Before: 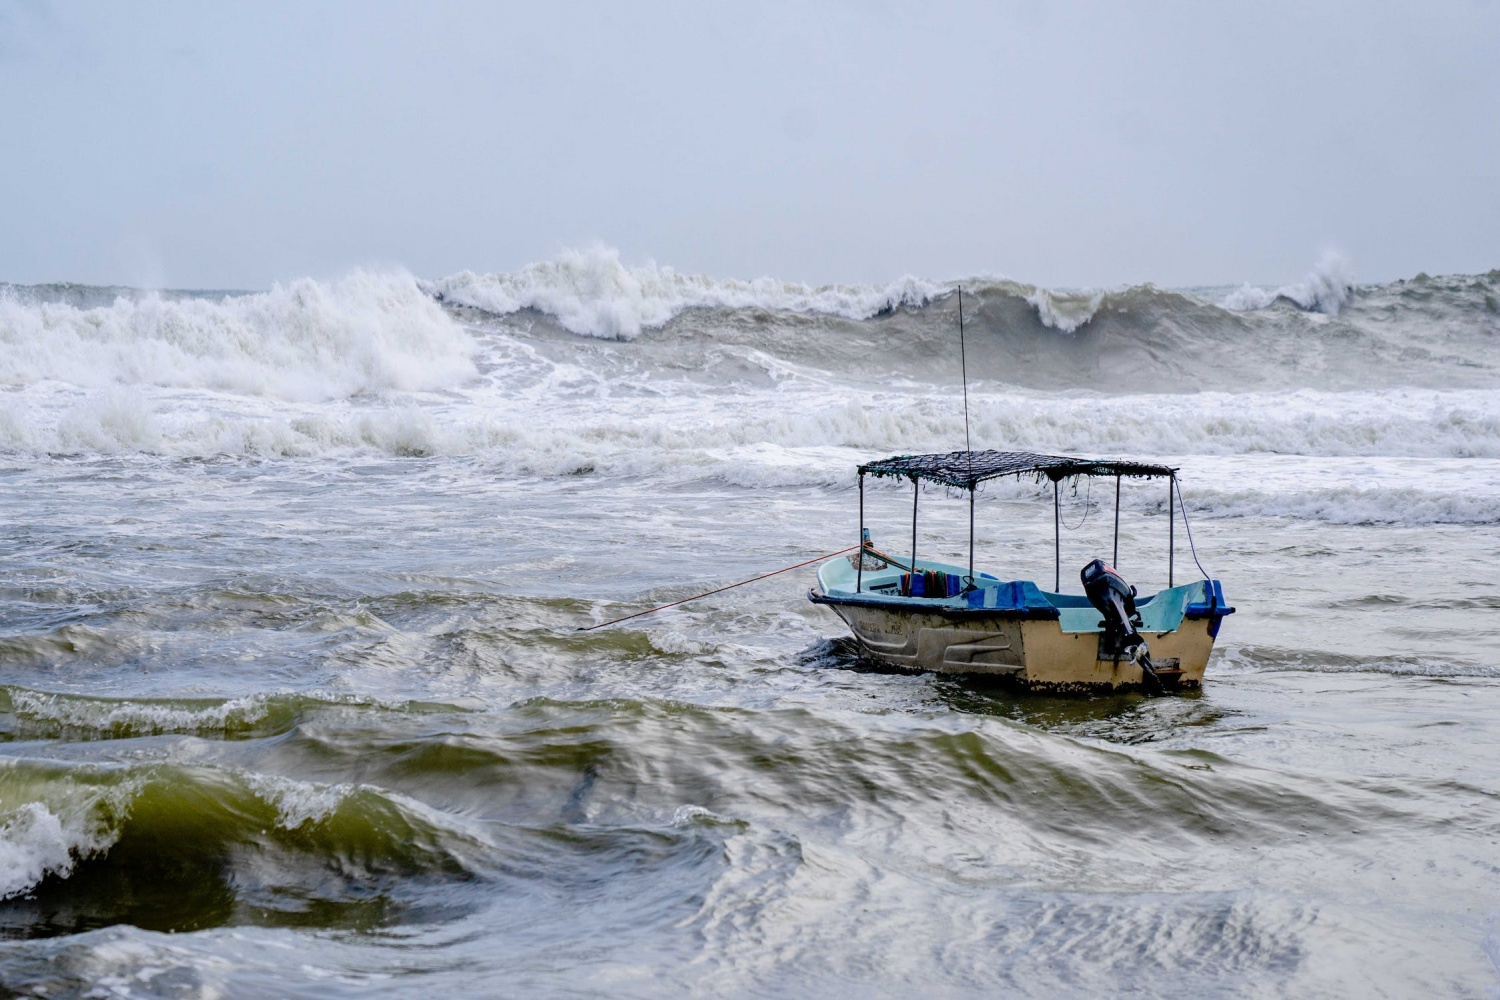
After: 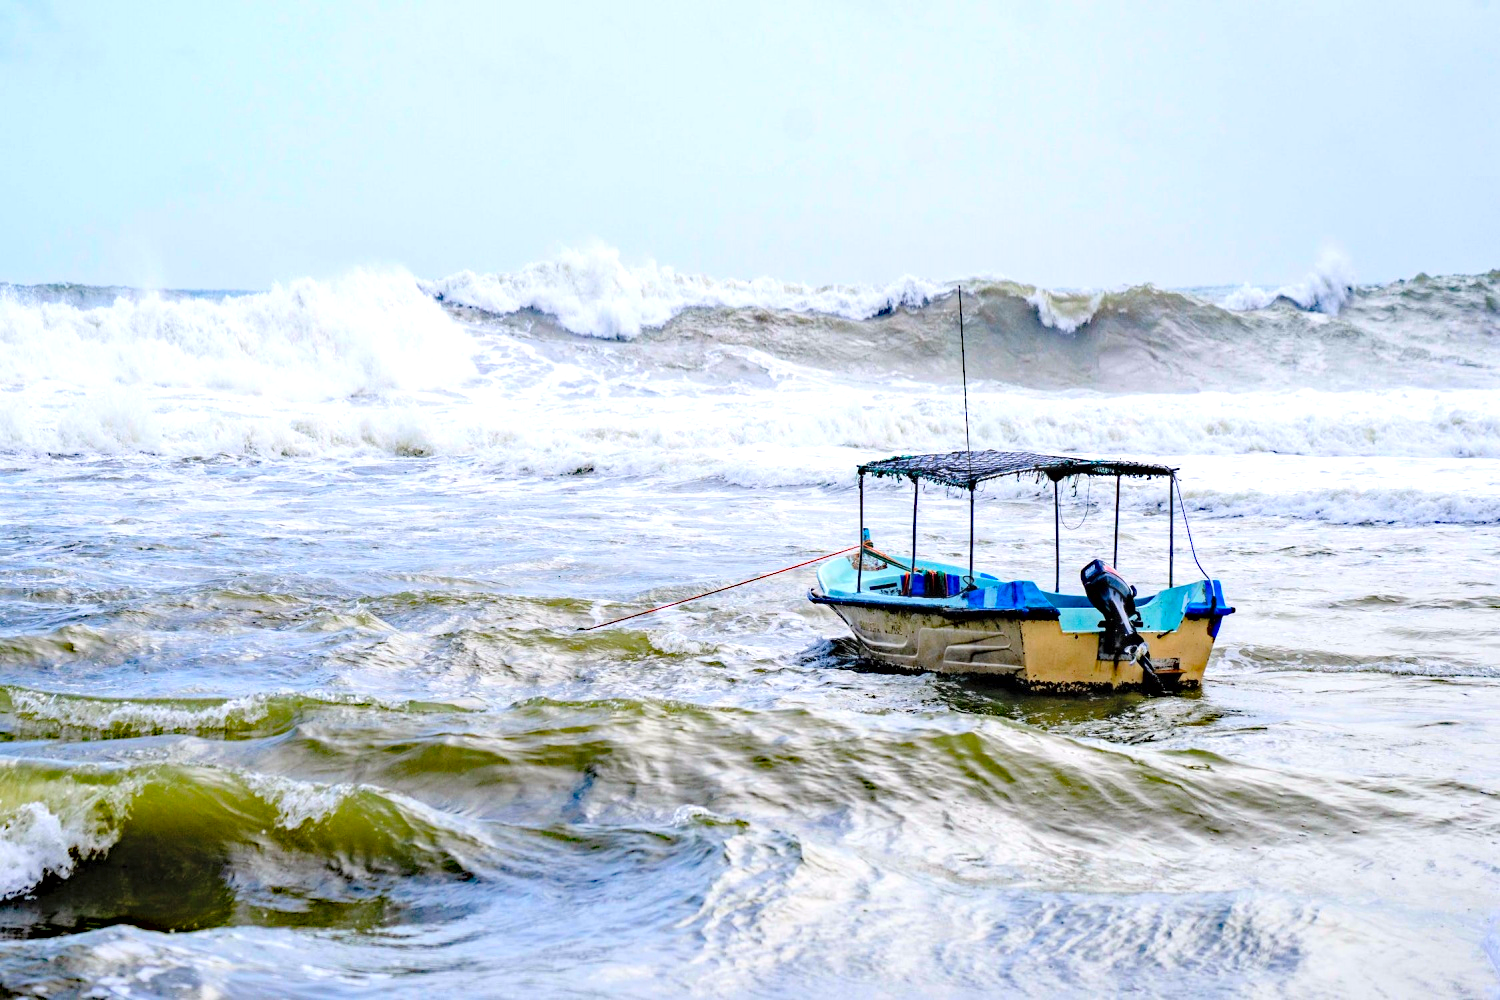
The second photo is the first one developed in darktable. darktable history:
haze removal: strength 0.401, distance 0.217, compatibility mode true, adaptive false
contrast brightness saturation: contrast 0.068, brightness 0.178, saturation 0.403
exposure: exposure 0.668 EV, compensate highlight preservation false
